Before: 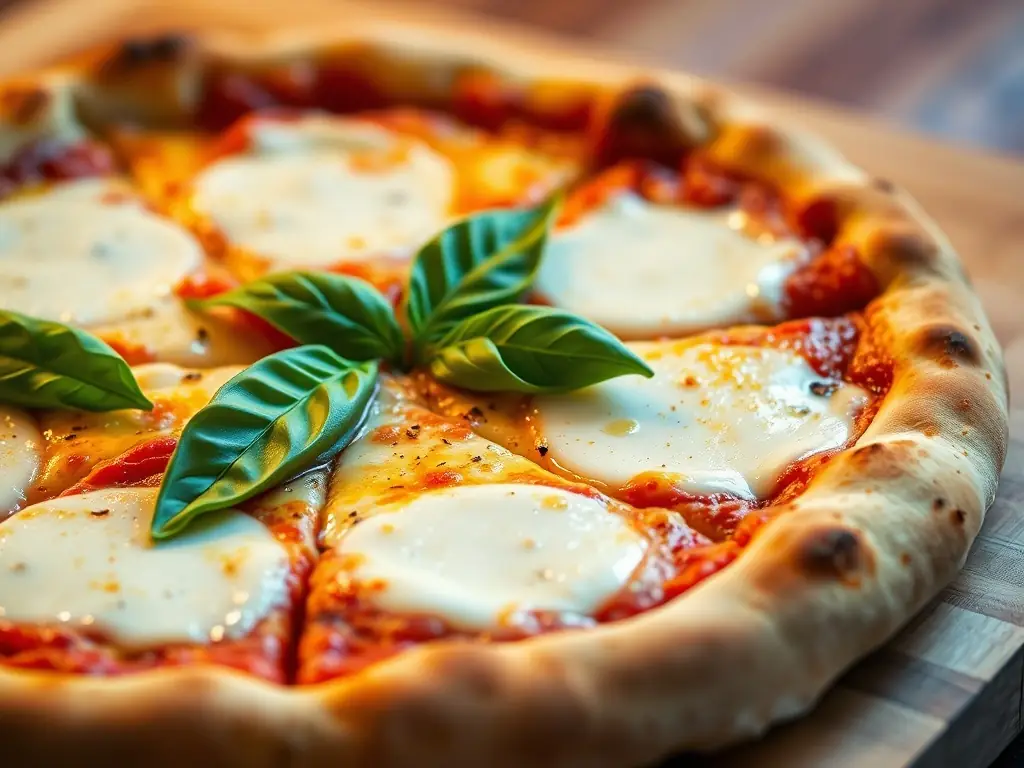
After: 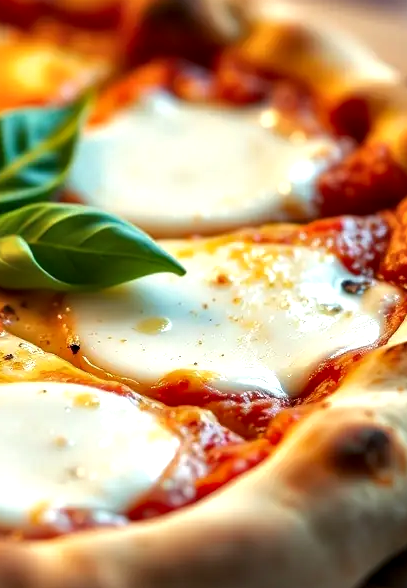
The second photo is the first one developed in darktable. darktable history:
contrast equalizer: y [[0.579, 0.58, 0.505, 0.5, 0.5, 0.5], [0.5 ×6], [0.5 ×6], [0 ×6], [0 ×6]]
exposure: exposure 0.29 EV, compensate highlight preservation false
crop: left 45.721%, top 13.393%, right 14.118%, bottom 10.01%
base curve: curves: ch0 [(0, 0) (0.74, 0.67) (1, 1)]
